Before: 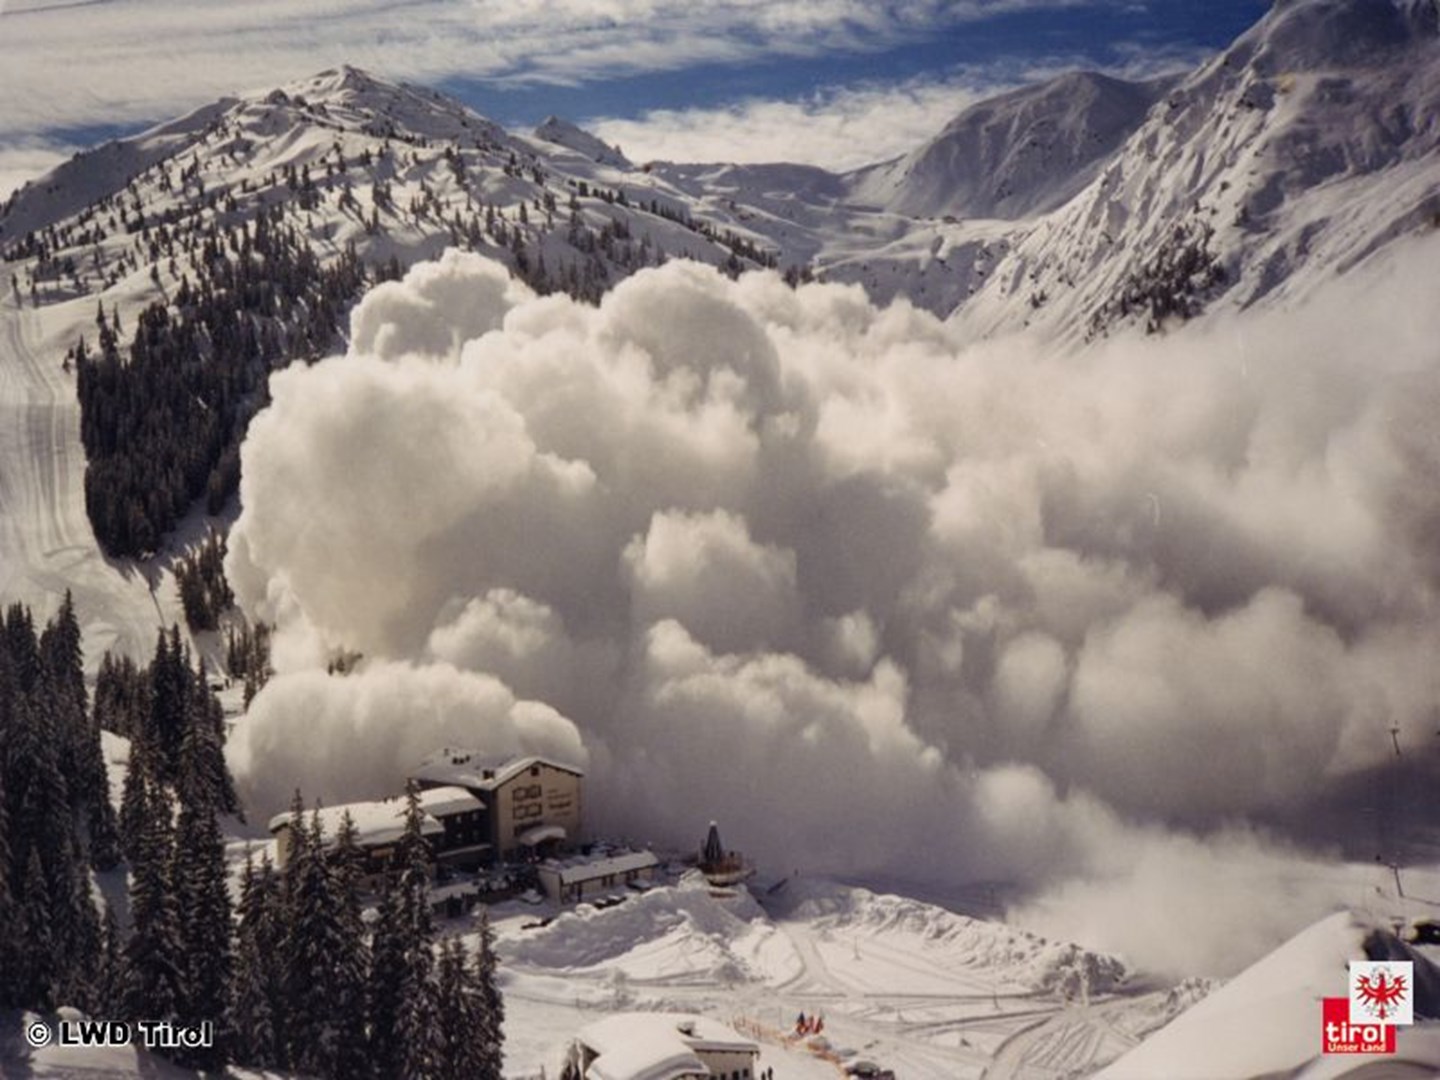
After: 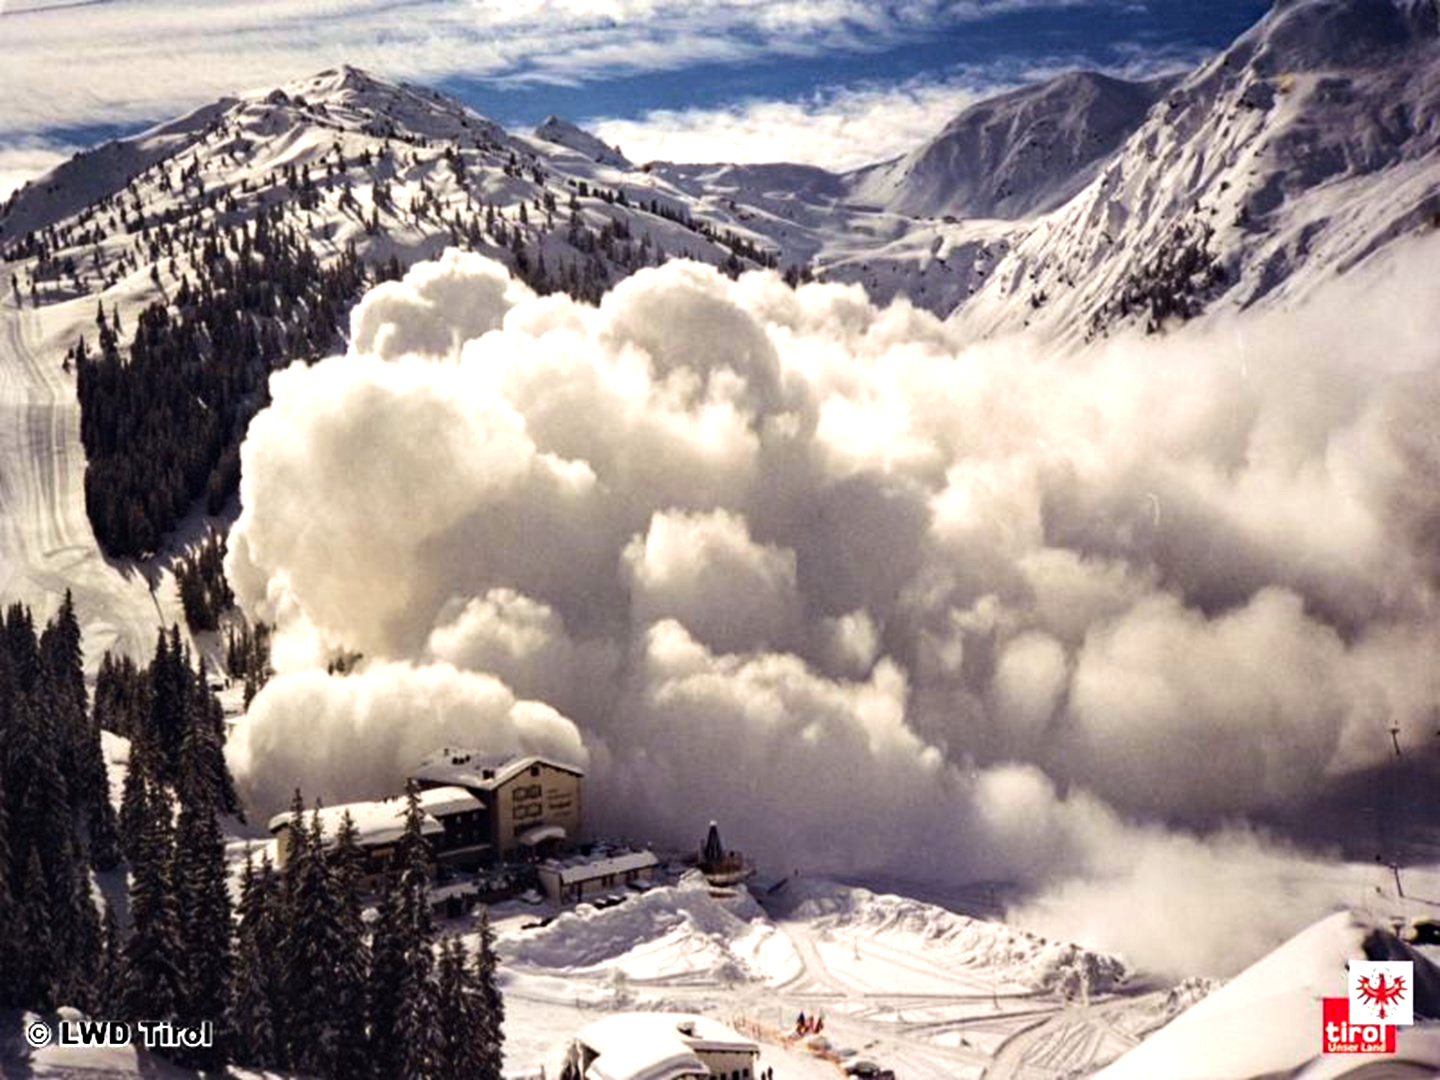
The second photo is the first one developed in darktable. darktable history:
tone equalizer: -8 EV -0.75 EV, -7 EV -0.7 EV, -6 EV -0.6 EV, -5 EV -0.4 EV, -3 EV 0.4 EV, -2 EV 0.6 EV, -1 EV 0.7 EV, +0 EV 0.75 EV, edges refinement/feathering 500, mask exposure compensation -1.57 EV, preserve details no
velvia: on, module defaults
exposure: exposure 0.2 EV, compensate highlight preservation false
haze removal: compatibility mode true, adaptive false
